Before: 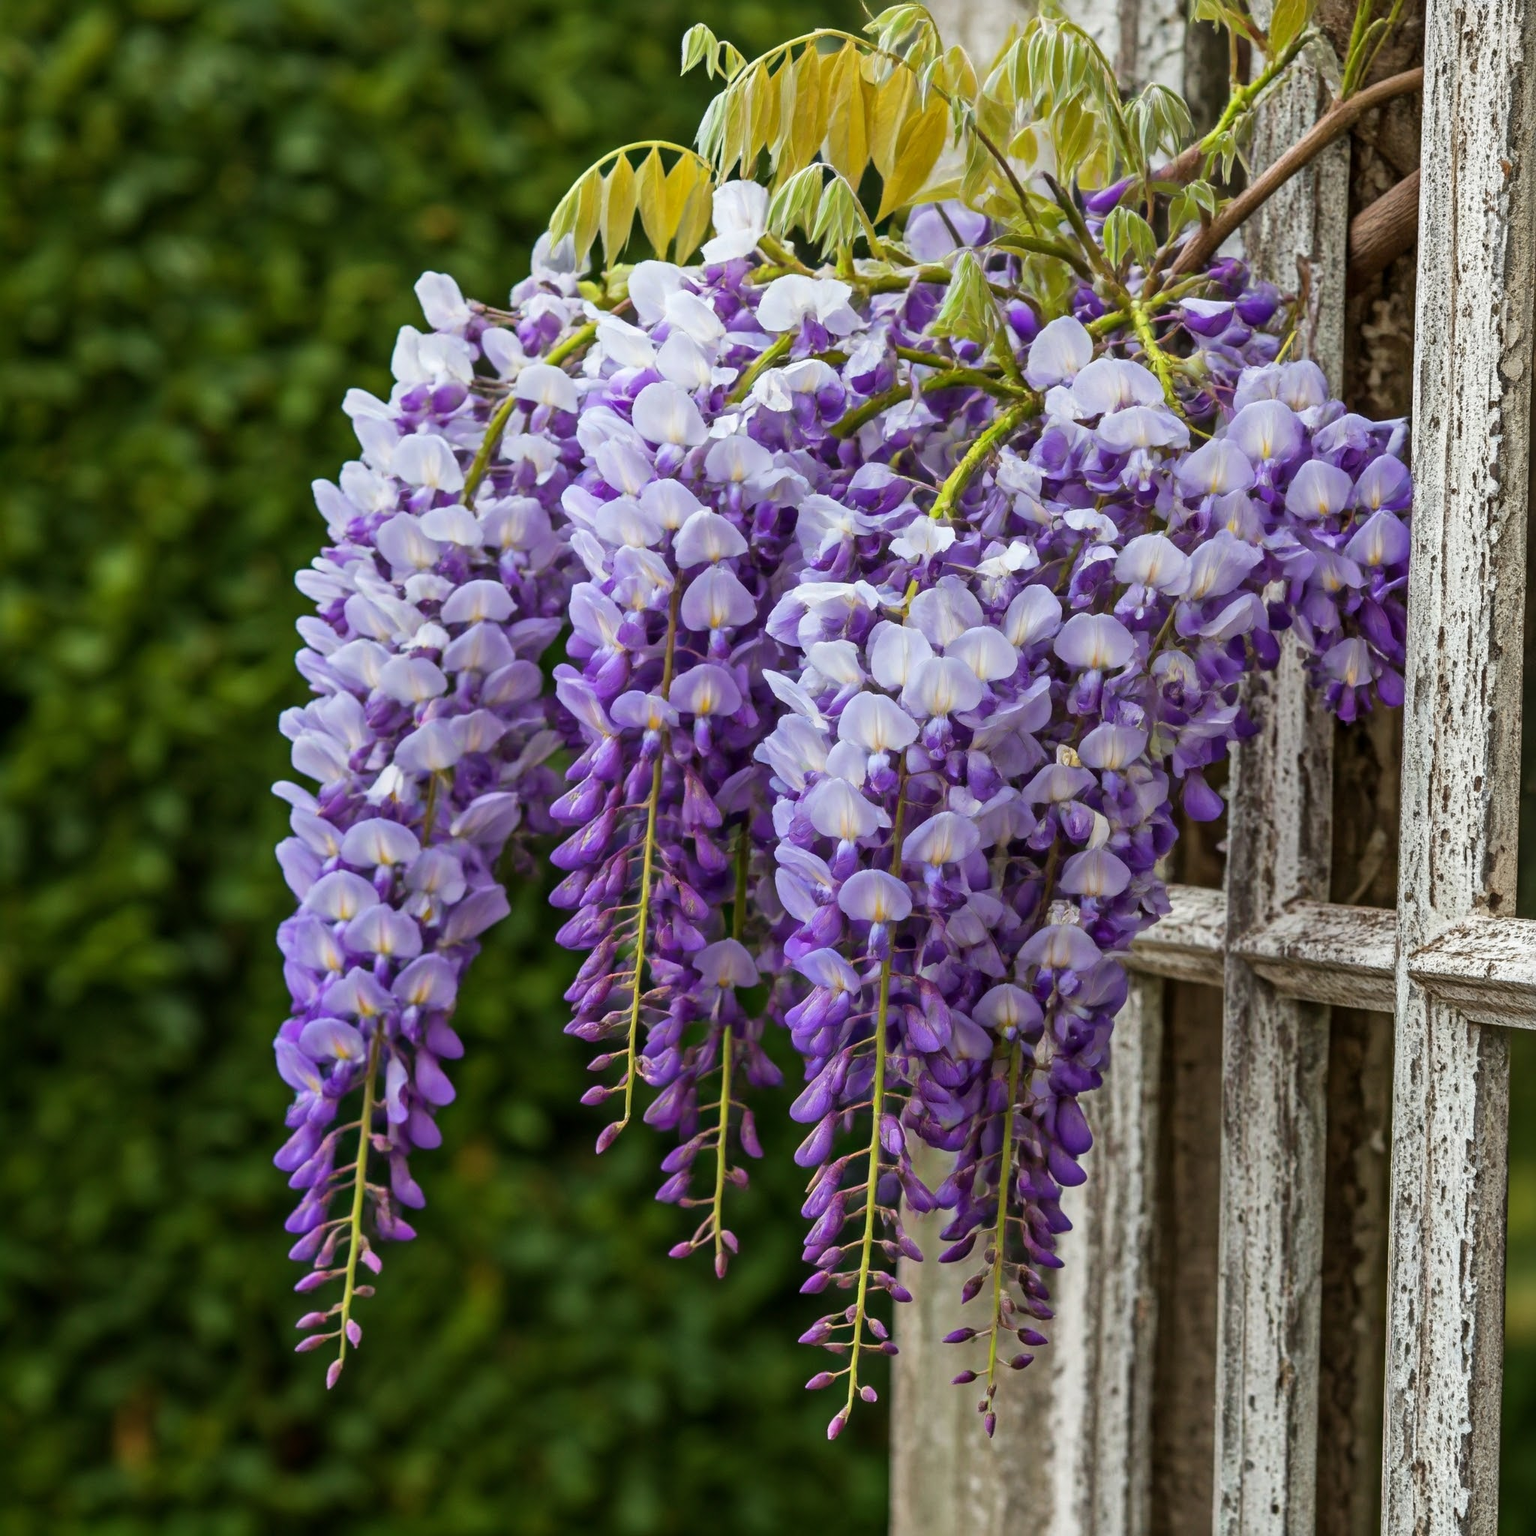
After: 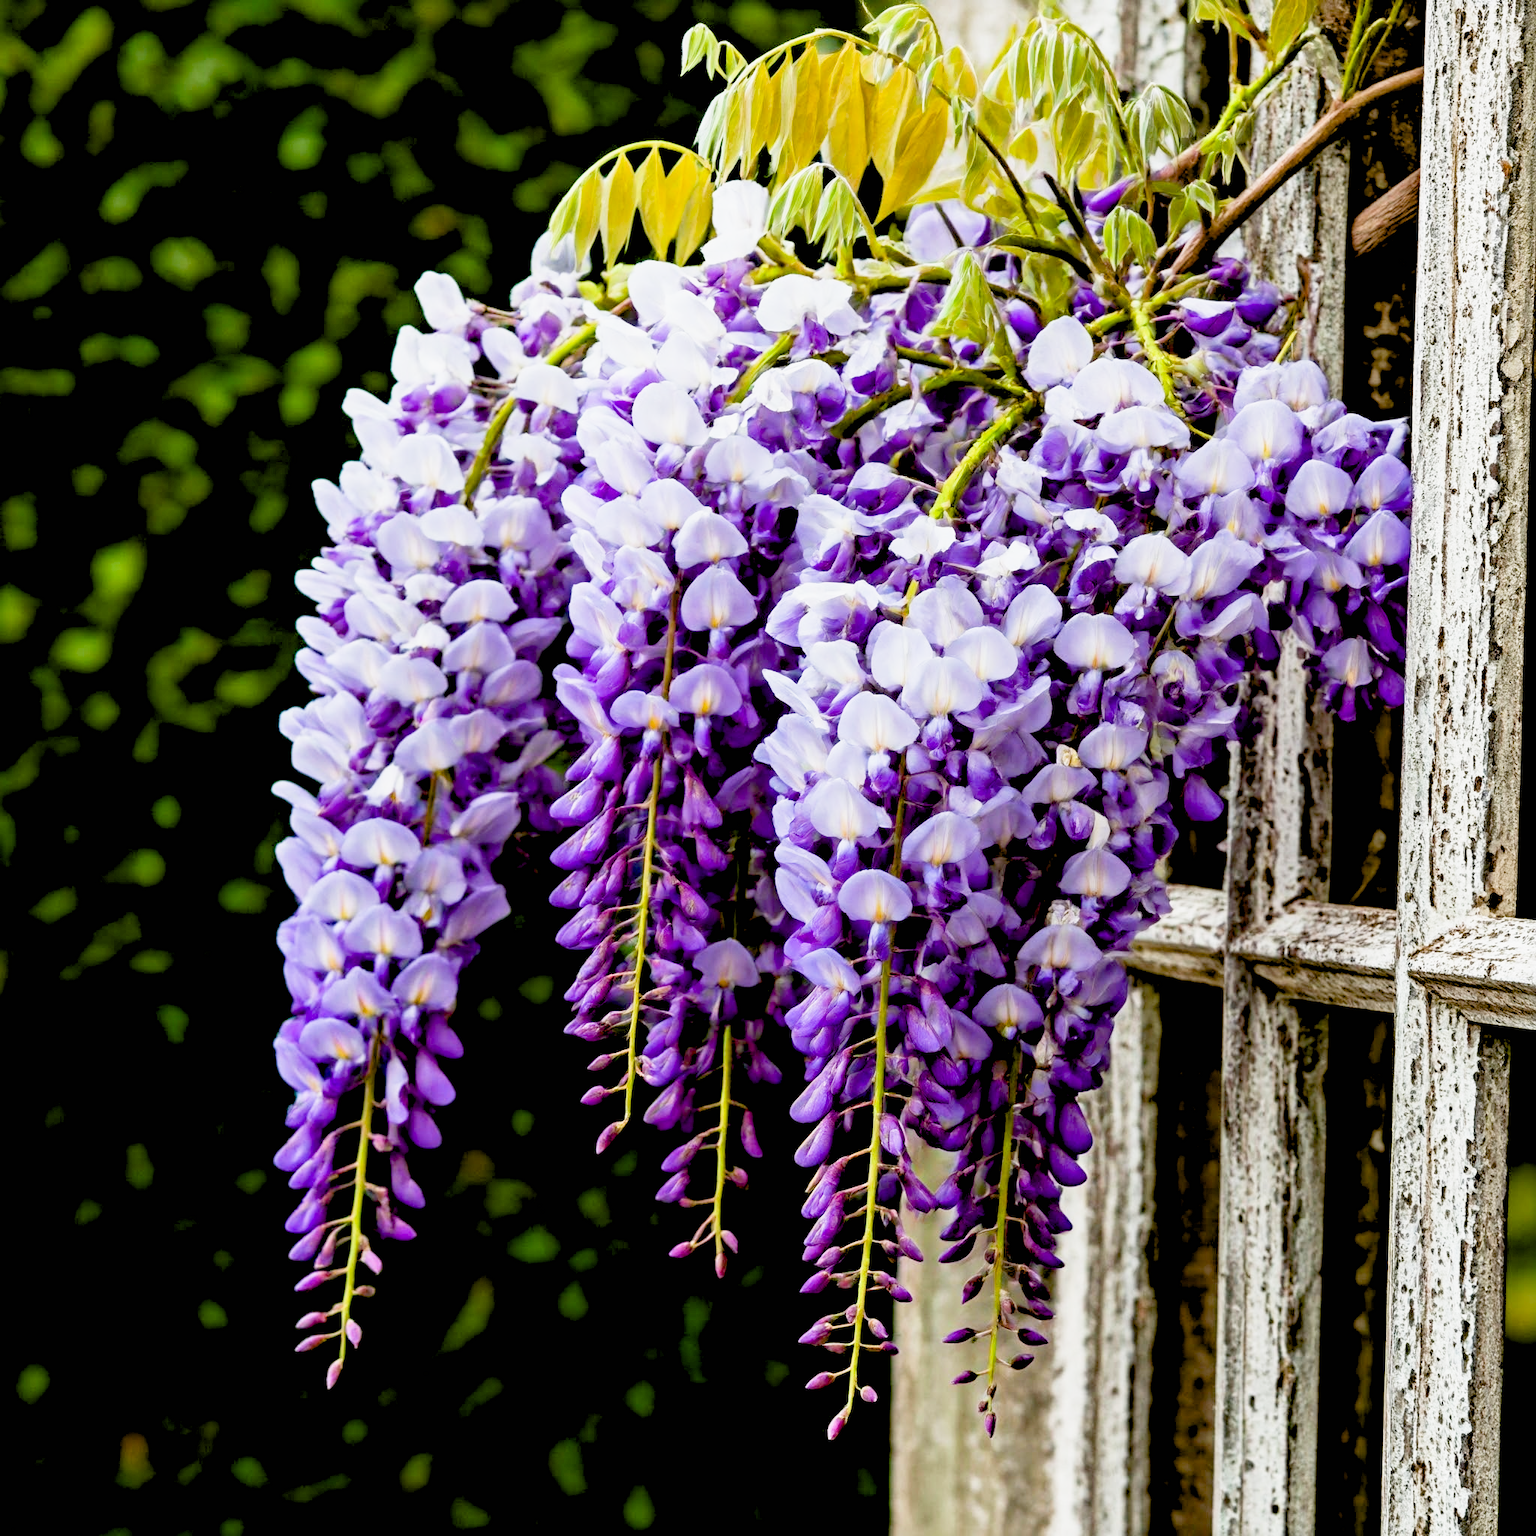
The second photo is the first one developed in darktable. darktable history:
exposure: black level correction 0.035, exposure 0.9 EV, compensate highlight preservation false
sigmoid: contrast 1.22, skew 0.65
